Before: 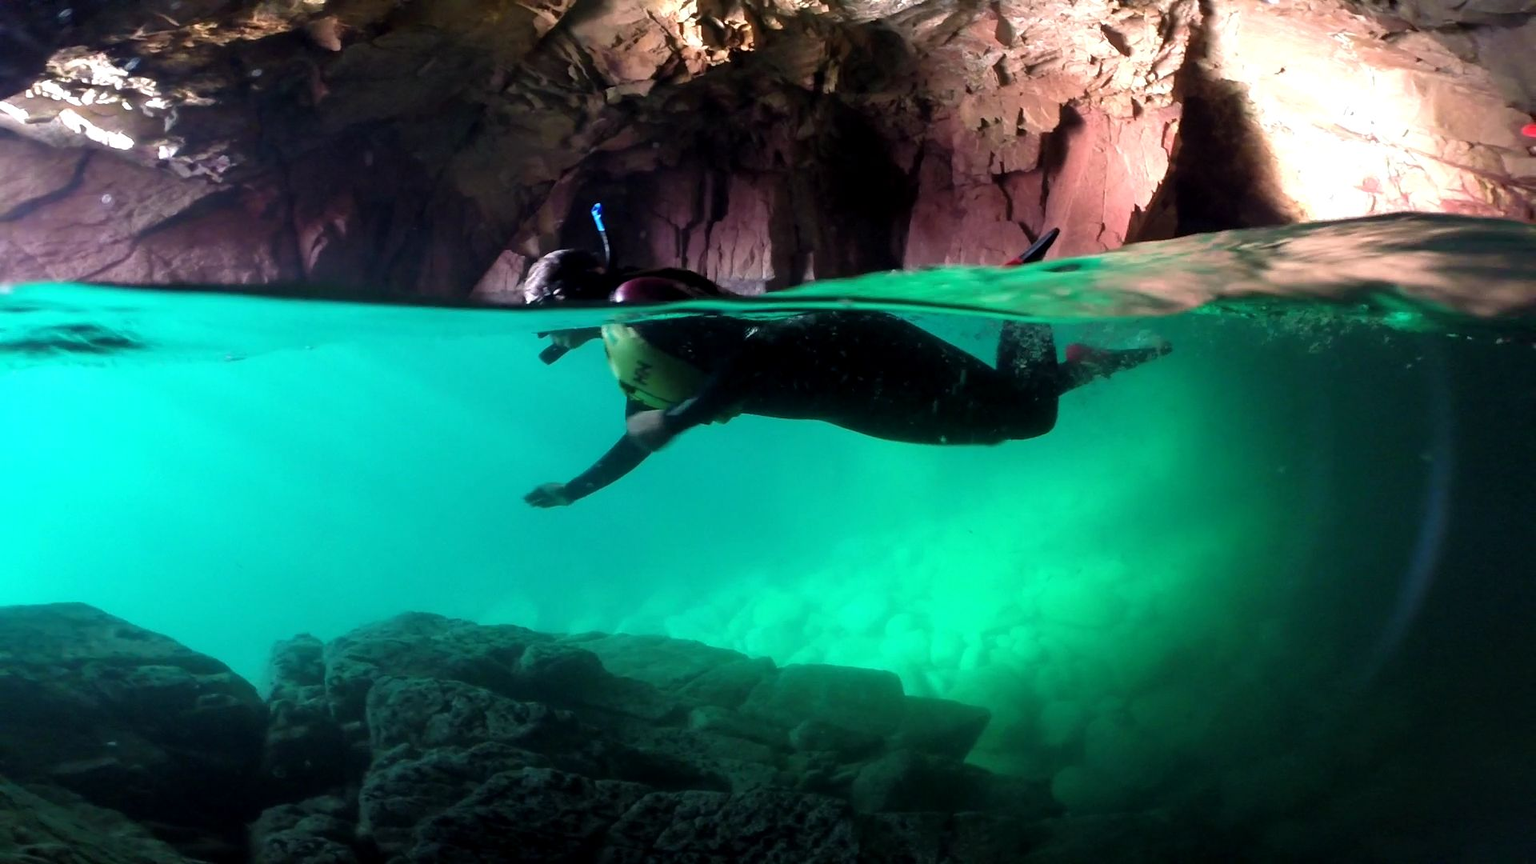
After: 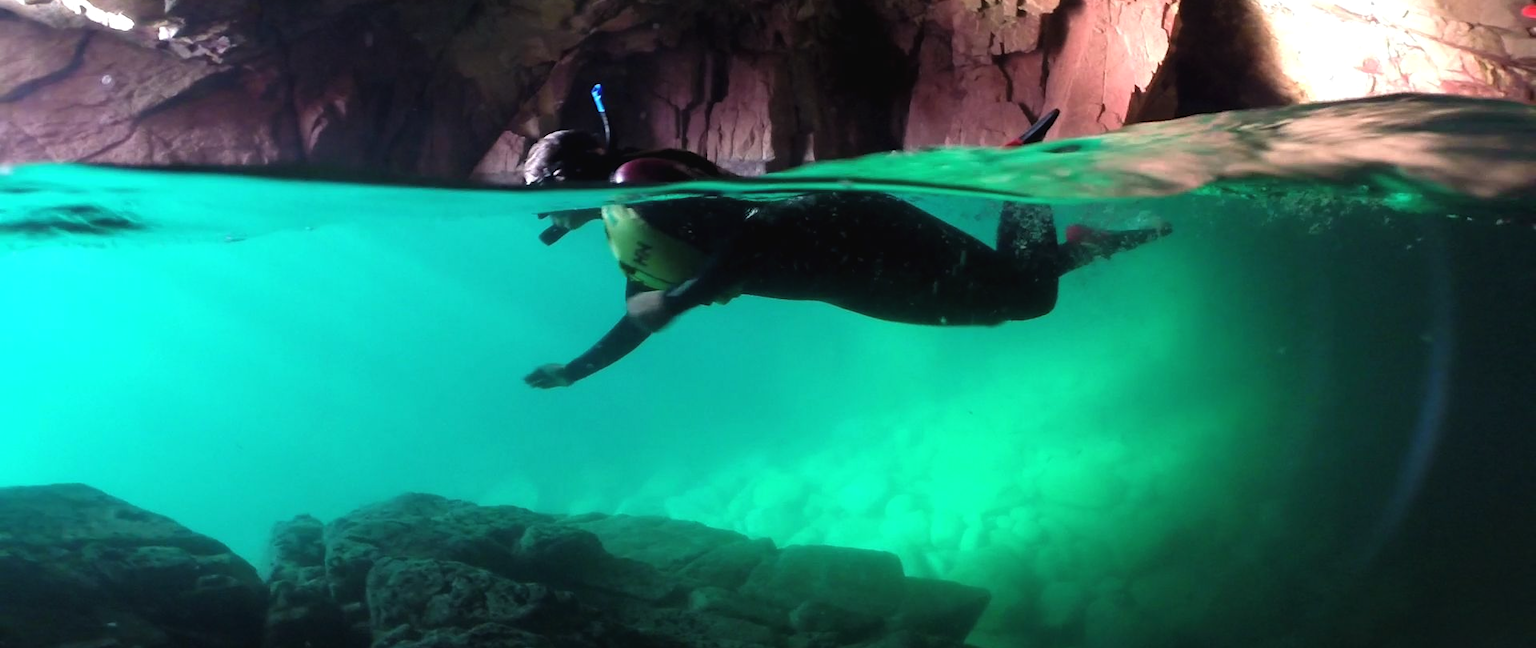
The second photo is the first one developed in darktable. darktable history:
crop: top 13.819%, bottom 11.169%
exposure: black level correction -0.003, exposure 0.04 EV, compensate highlight preservation false
